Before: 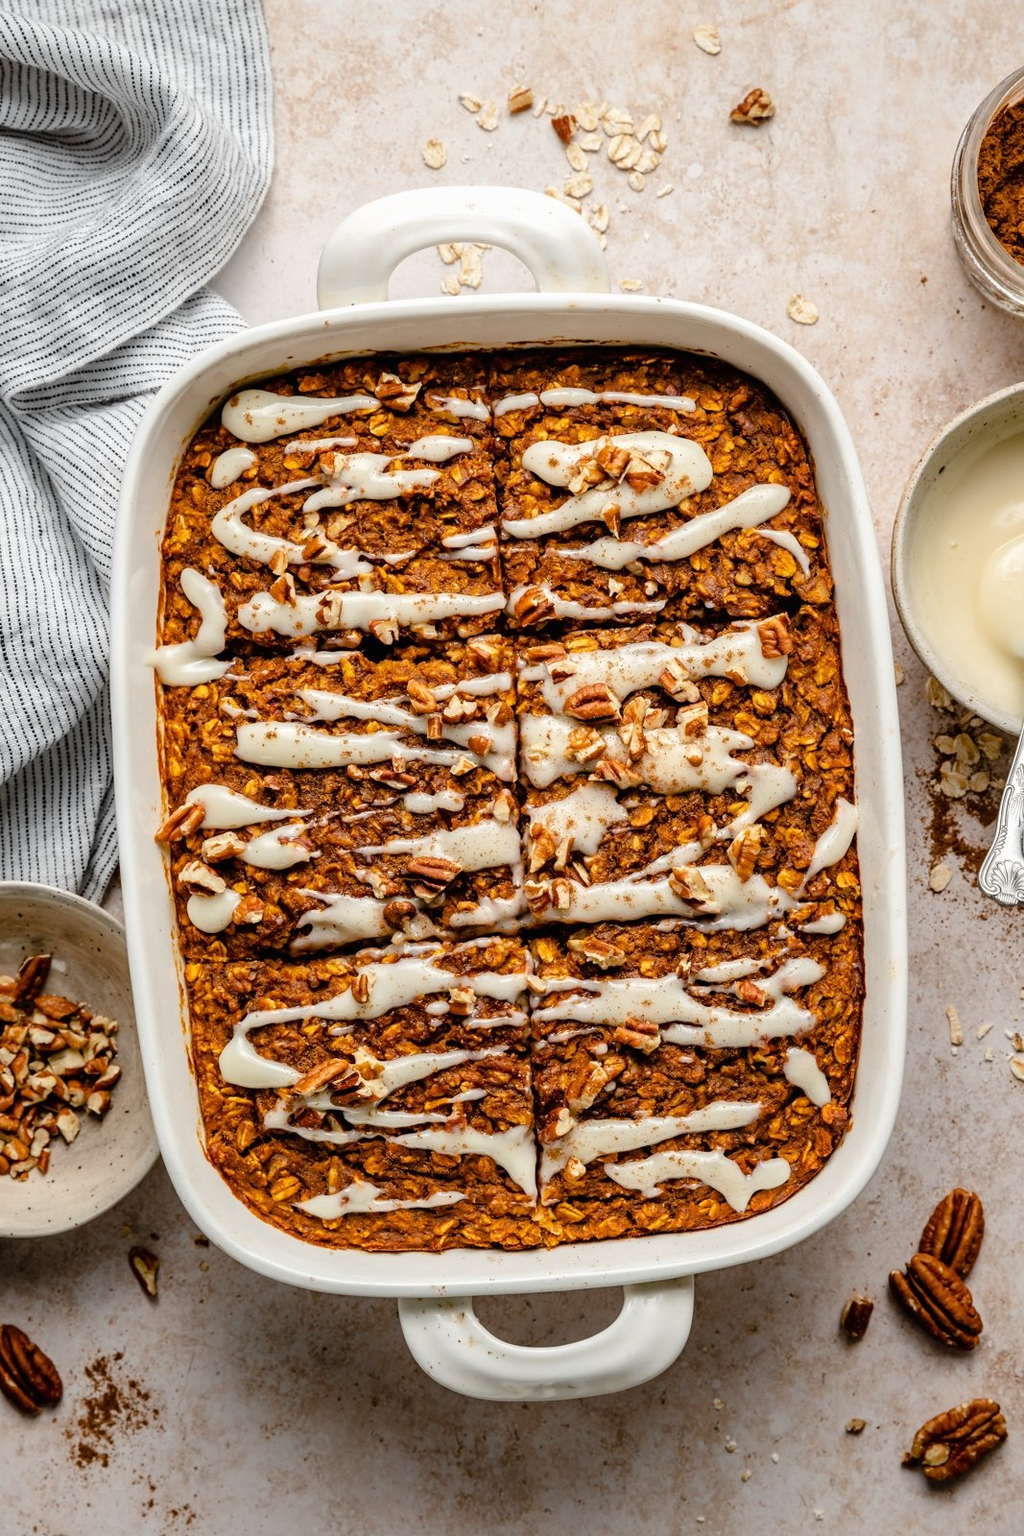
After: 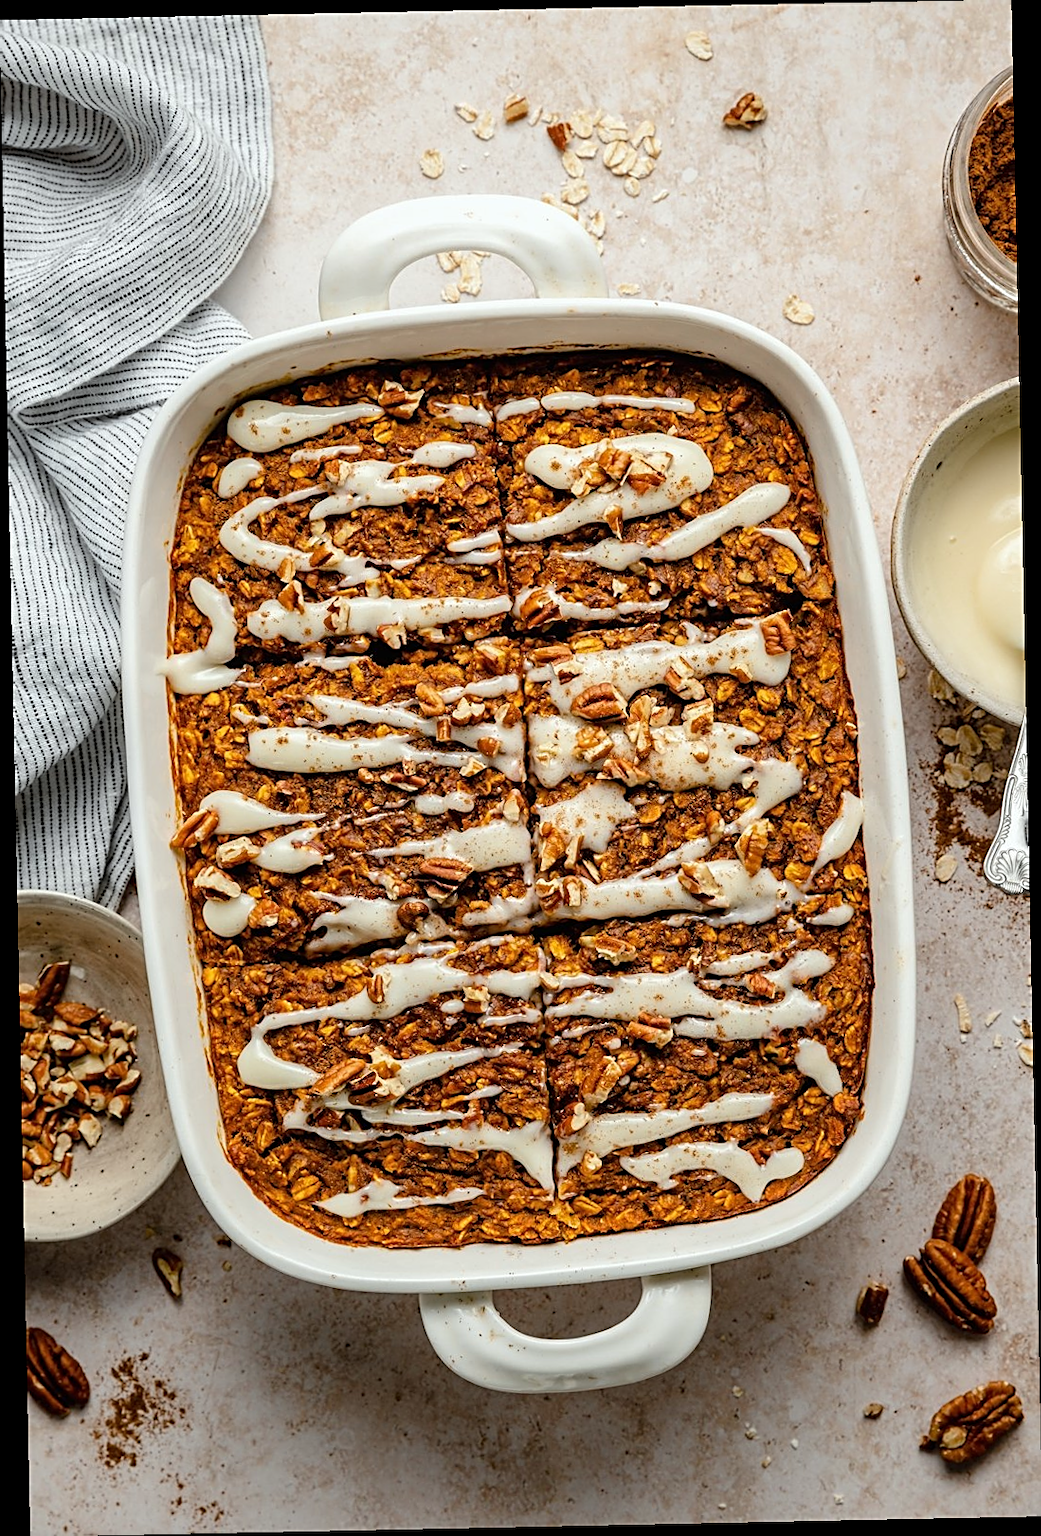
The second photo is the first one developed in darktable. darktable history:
white balance: red 0.978, blue 0.999
sharpen: on, module defaults
rotate and perspective: rotation -1.17°, automatic cropping off
